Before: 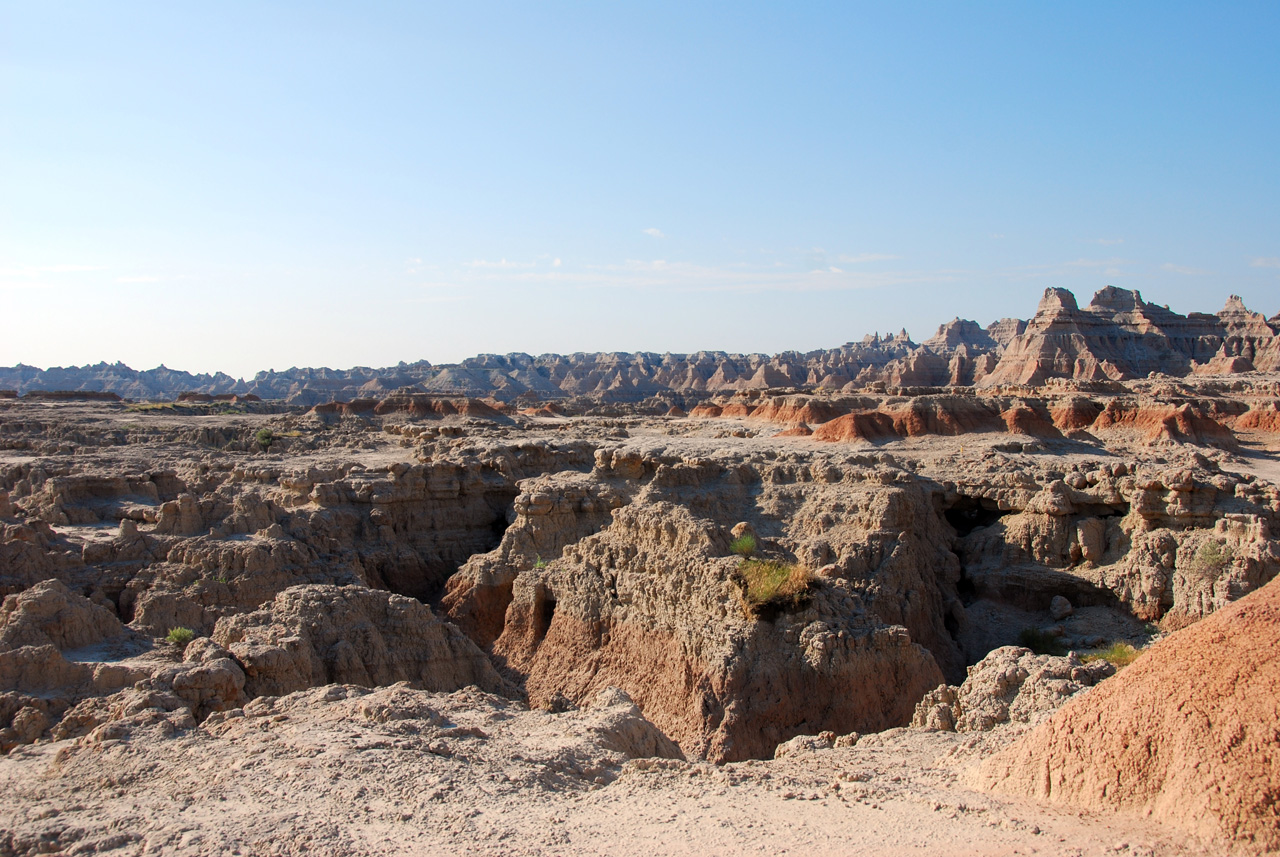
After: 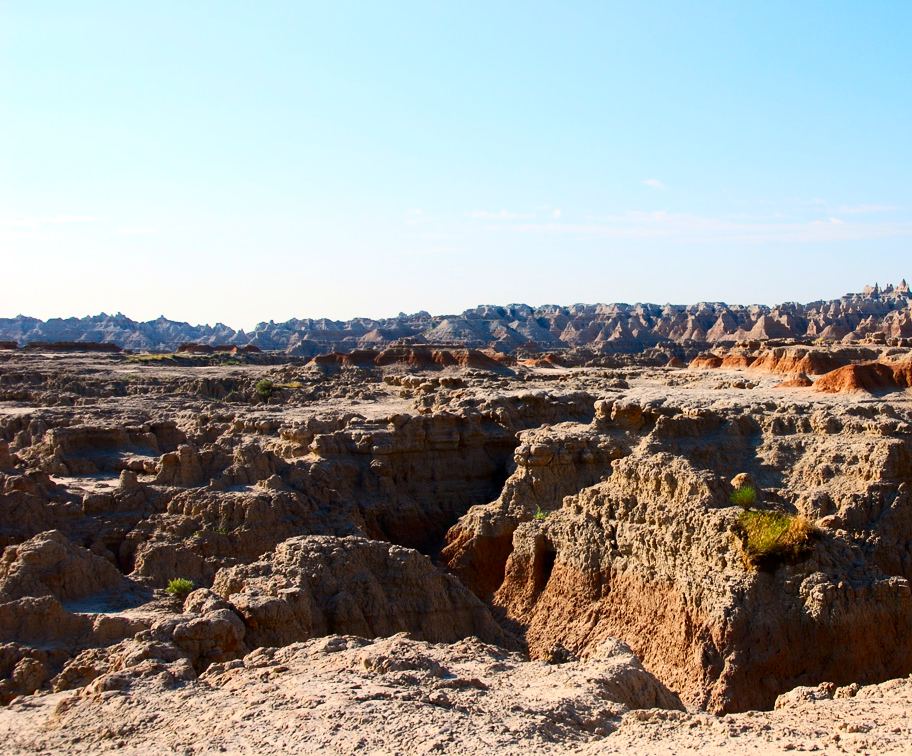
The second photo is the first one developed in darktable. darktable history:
crop: top 5.803%, right 27.864%, bottom 5.804%
color balance rgb: perceptual saturation grading › global saturation 30%, global vibrance 20%
contrast brightness saturation: contrast 0.28
